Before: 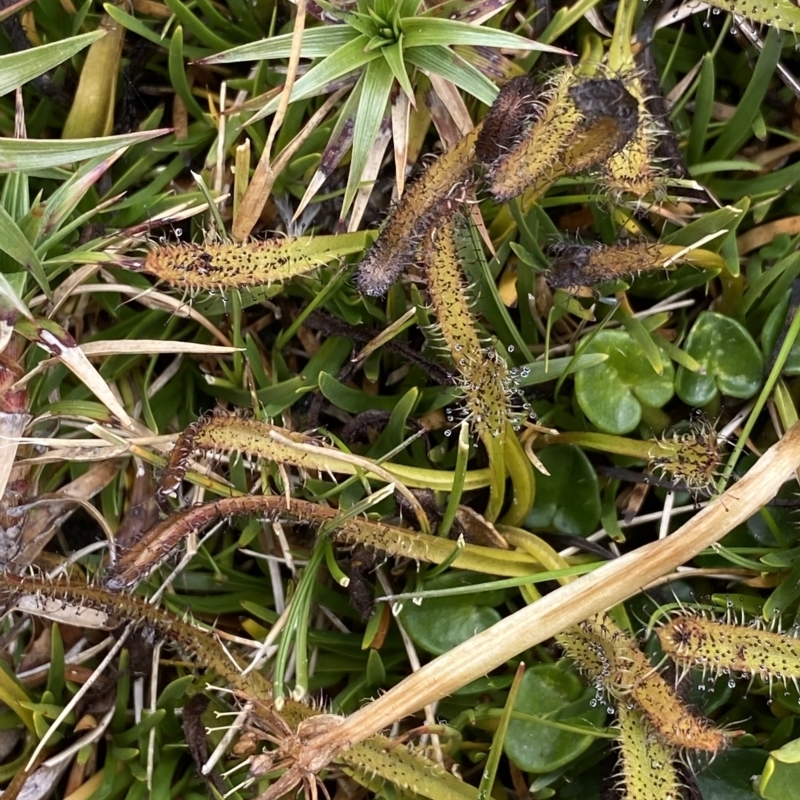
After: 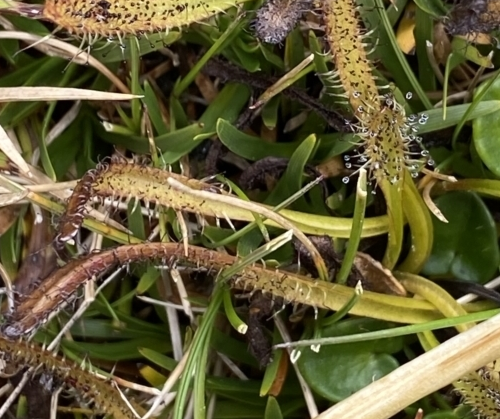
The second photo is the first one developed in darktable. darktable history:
crop: left 12.842%, top 31.637%, right 24.545%, bottom 15.971%
